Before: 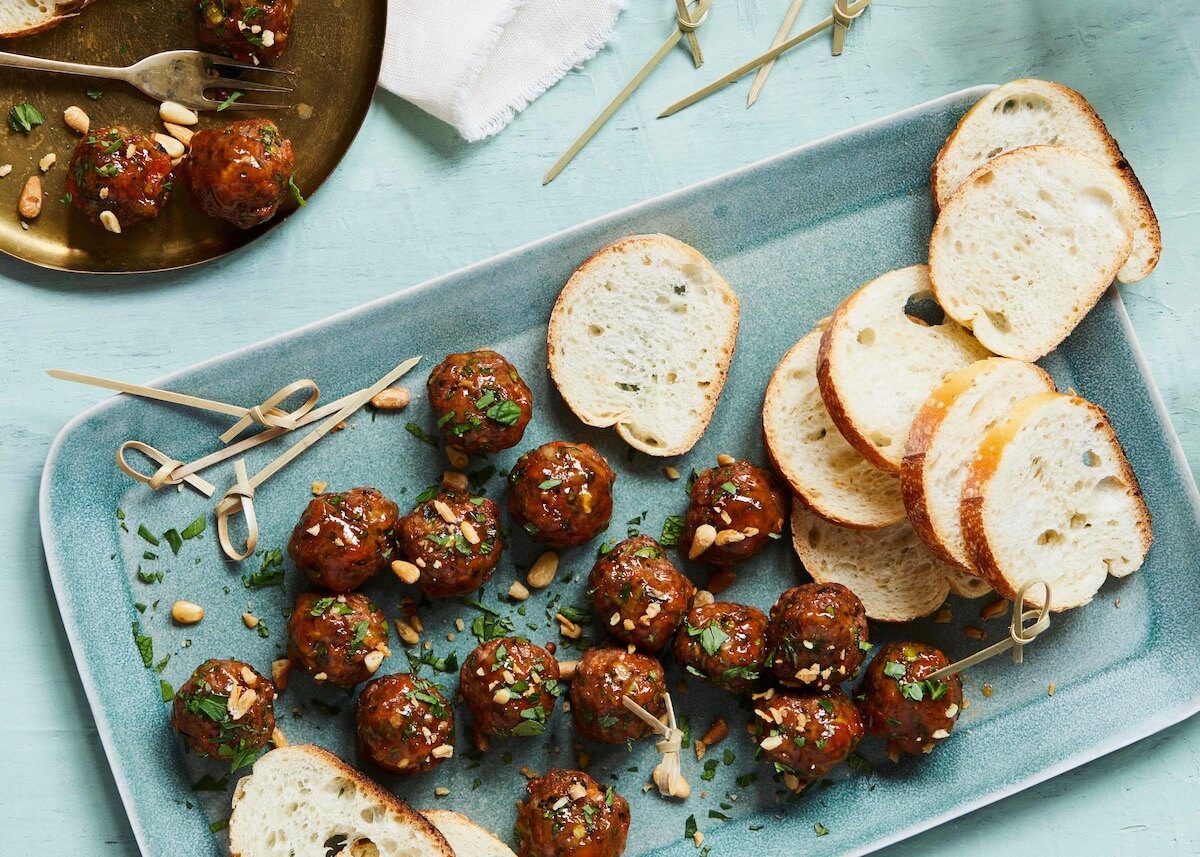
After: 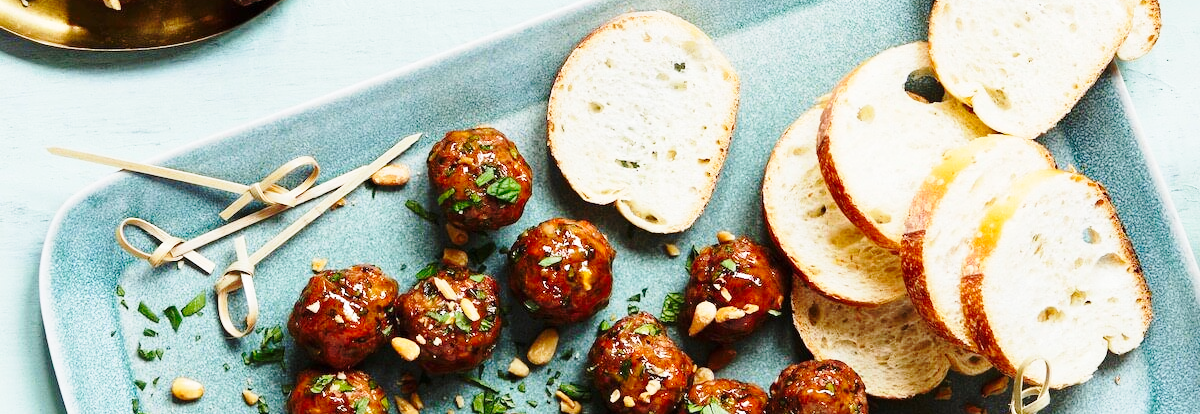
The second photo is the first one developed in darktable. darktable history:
base curve: curves: ch0 [(0, 0) (0.028, 0.03) (0.121, 0.232) (0.46, 0.748) (0.859, 0.968) (1, 1)], preserve colors none
crop and rotate: top 26.056%, bottom 25.543%
